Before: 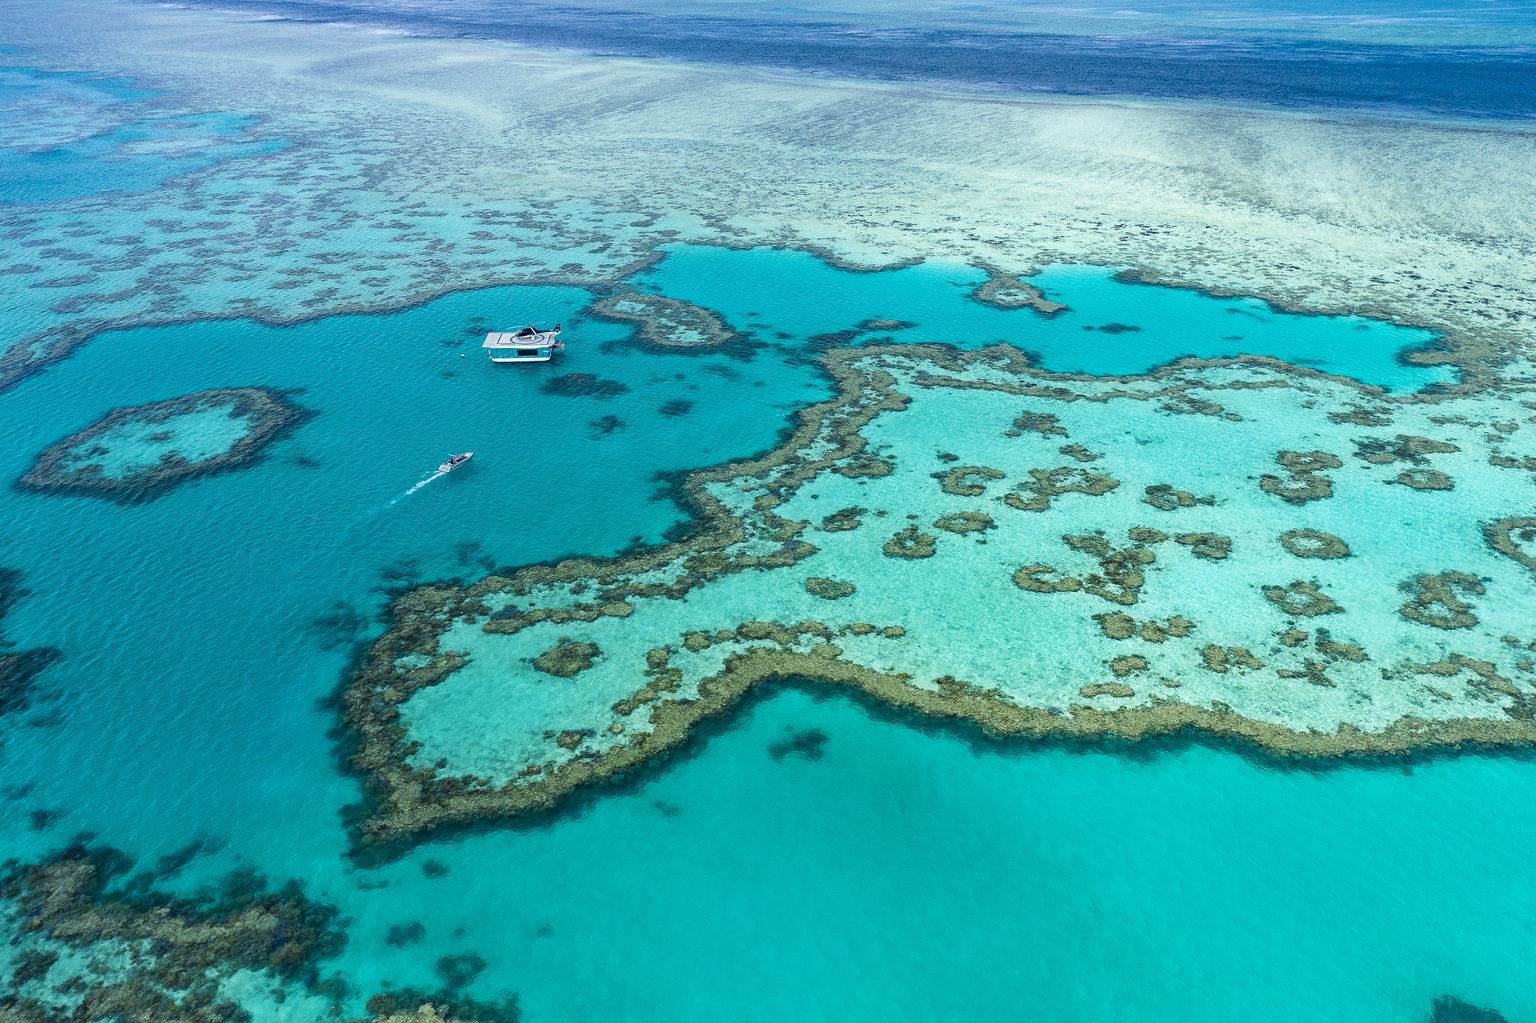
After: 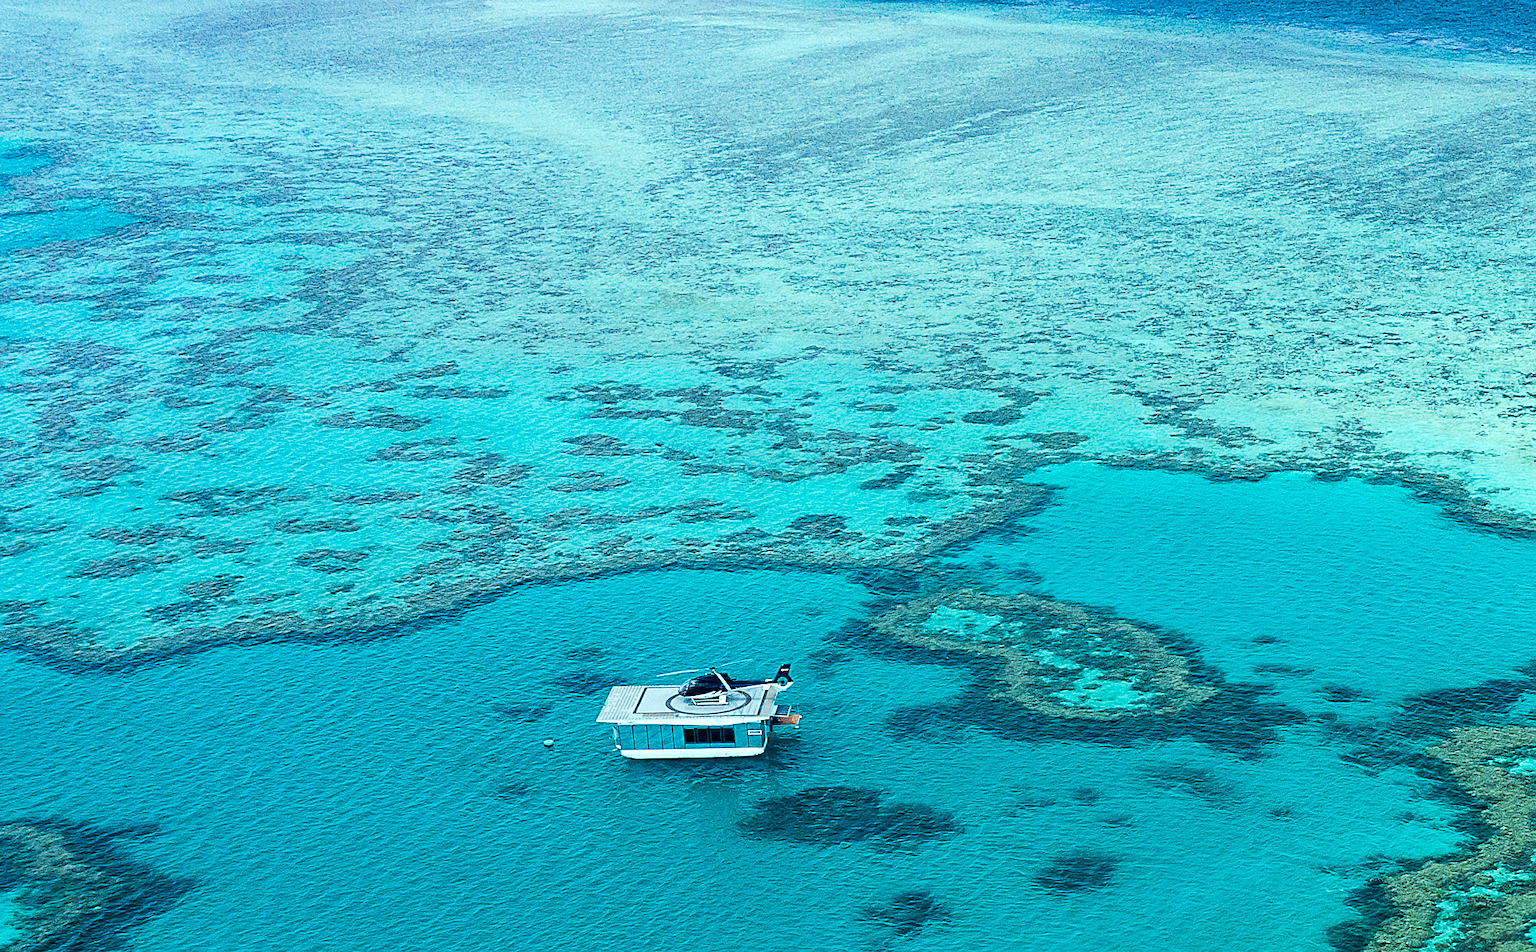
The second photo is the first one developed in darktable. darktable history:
crop: left 15.708%, top 5.444%, right 43.883%, bottom 56.835%
exposure: exposure 0.154 EV, compensate highlight preservation false
color correction: highlights a* -6.55, highlights b* 0.45
sharpen: amount 0.215
